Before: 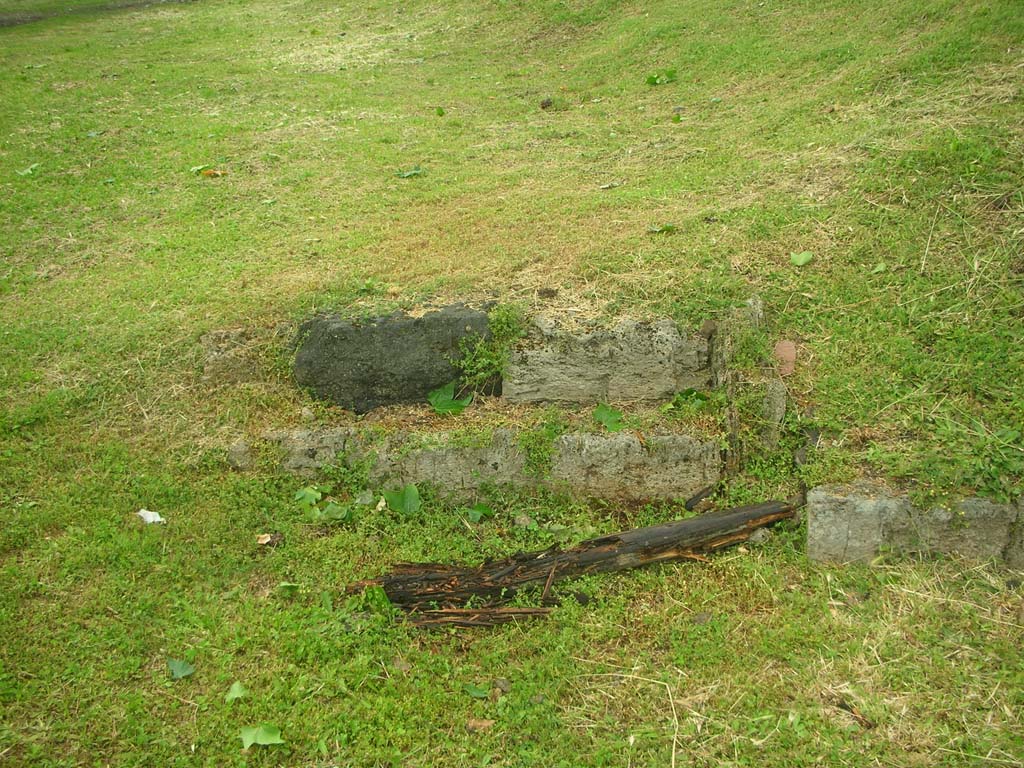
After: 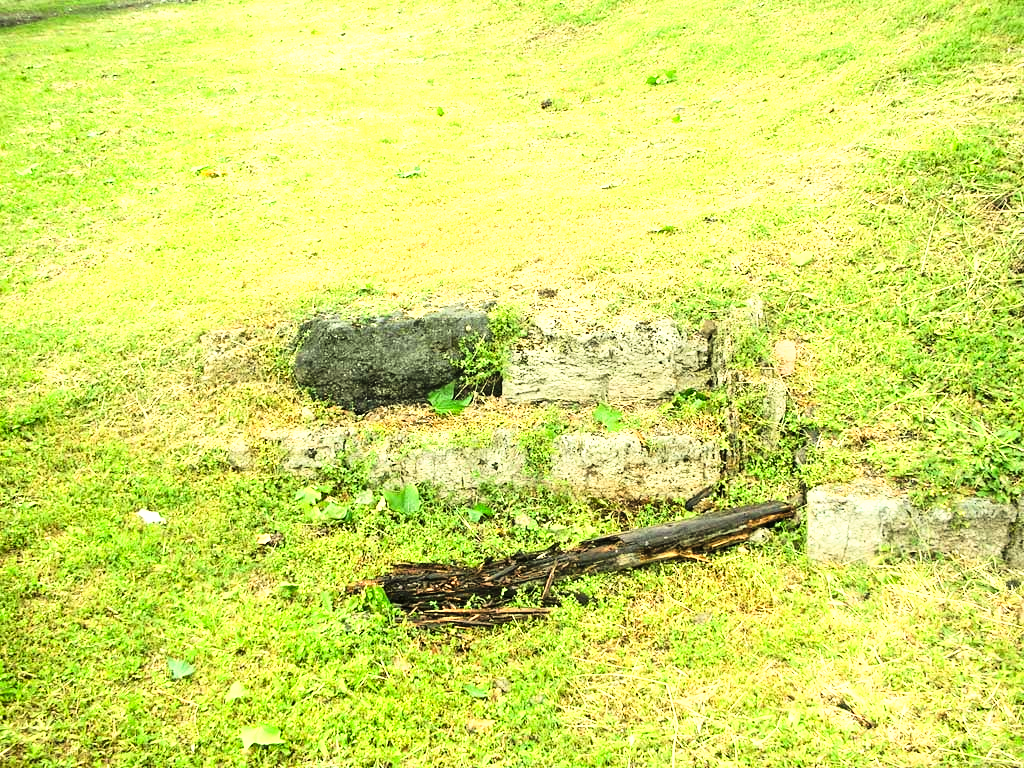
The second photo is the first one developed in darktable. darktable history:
rgb curve: curves: ch0 [(0, 0) (0.21, 0.15) (0.24, 0.21) (0.5, 0.75) (0.75, 0.96) (0.89, 0.99) (1, 1)]; ch1 [(0, 0.02) (0.21, 0.13) (0.25, 0.2) (0.5, 0.67) (0.75, 0.9) (0.89, 0.97) (1, 1)]; ch2 [(0, 0.02) (0.21, 0.13) (0.25, 0.2) (0.5, 0.67) (0.75, 0.9) (0.89, 0.97) (1, 1)], compensate middle gray true
tone curve: curves: ch0 [(0, 0) (0.003, 0.002) (0.011, 0.009) (0.025, 0.02) (0.044, 0.036) (0.069, 0.057) (0.1, 0.081) (0.136, 0.115) (0.177, 0.153) (0.224, 0.202) (0.277, 0.264) (0.335, 0.333) (0.399, 0.409) (0.468, 0.491) (0.543, 0.58) (0.623, 0.675) (0.709, 0.777) (0.801, 0.88) (0.898, 0.98) (1, 1)], preserve colors none
